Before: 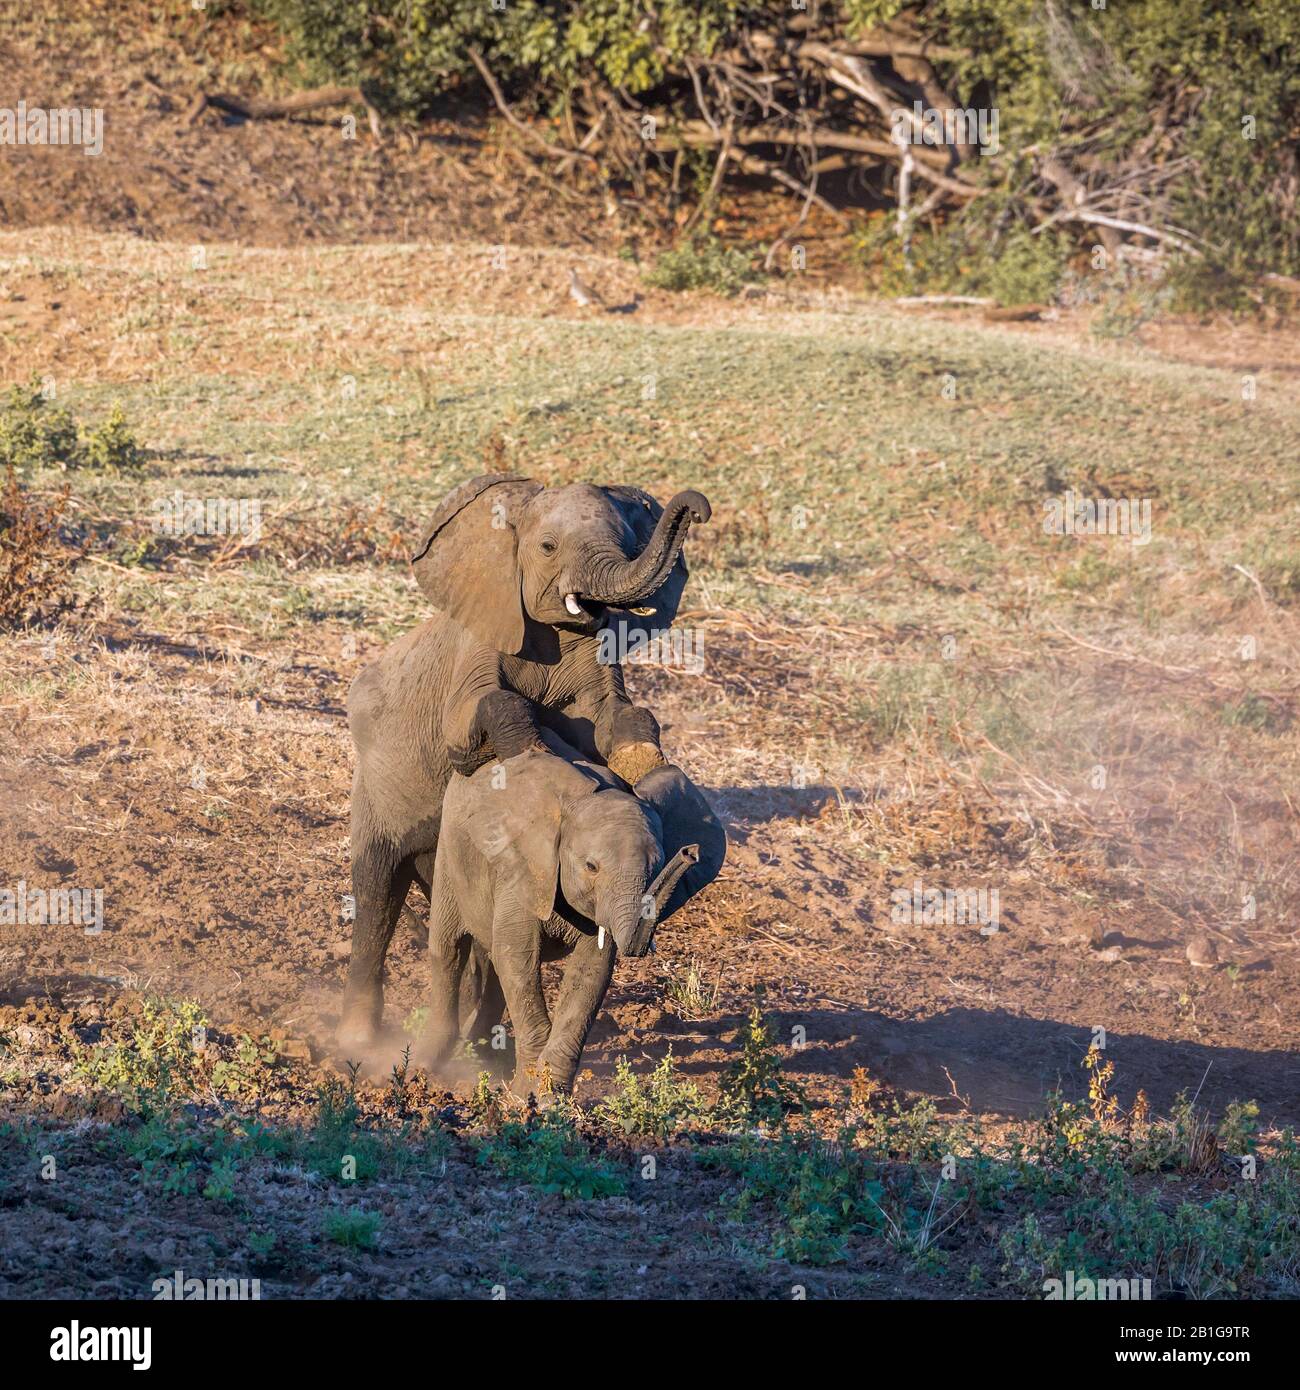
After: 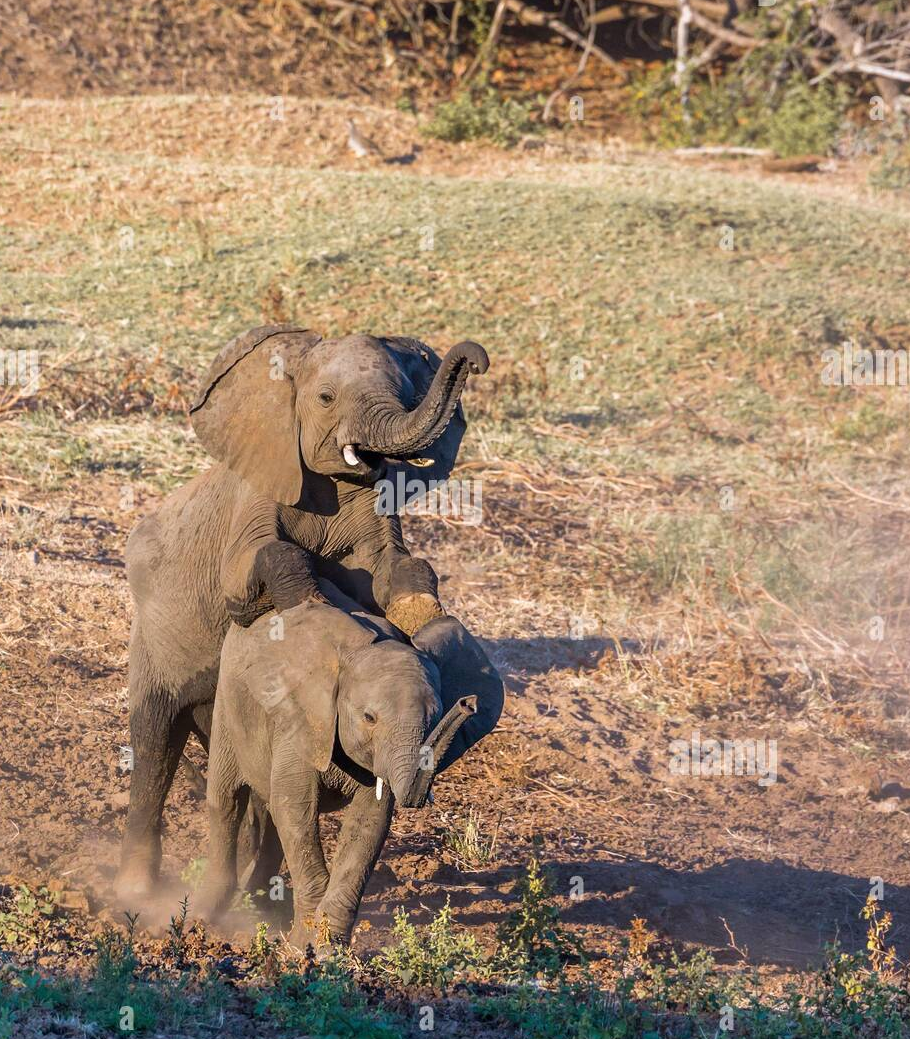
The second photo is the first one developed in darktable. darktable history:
crop and rotate: left 17.115%, top 10.745%, right 12.864%, bottom 14.484%
